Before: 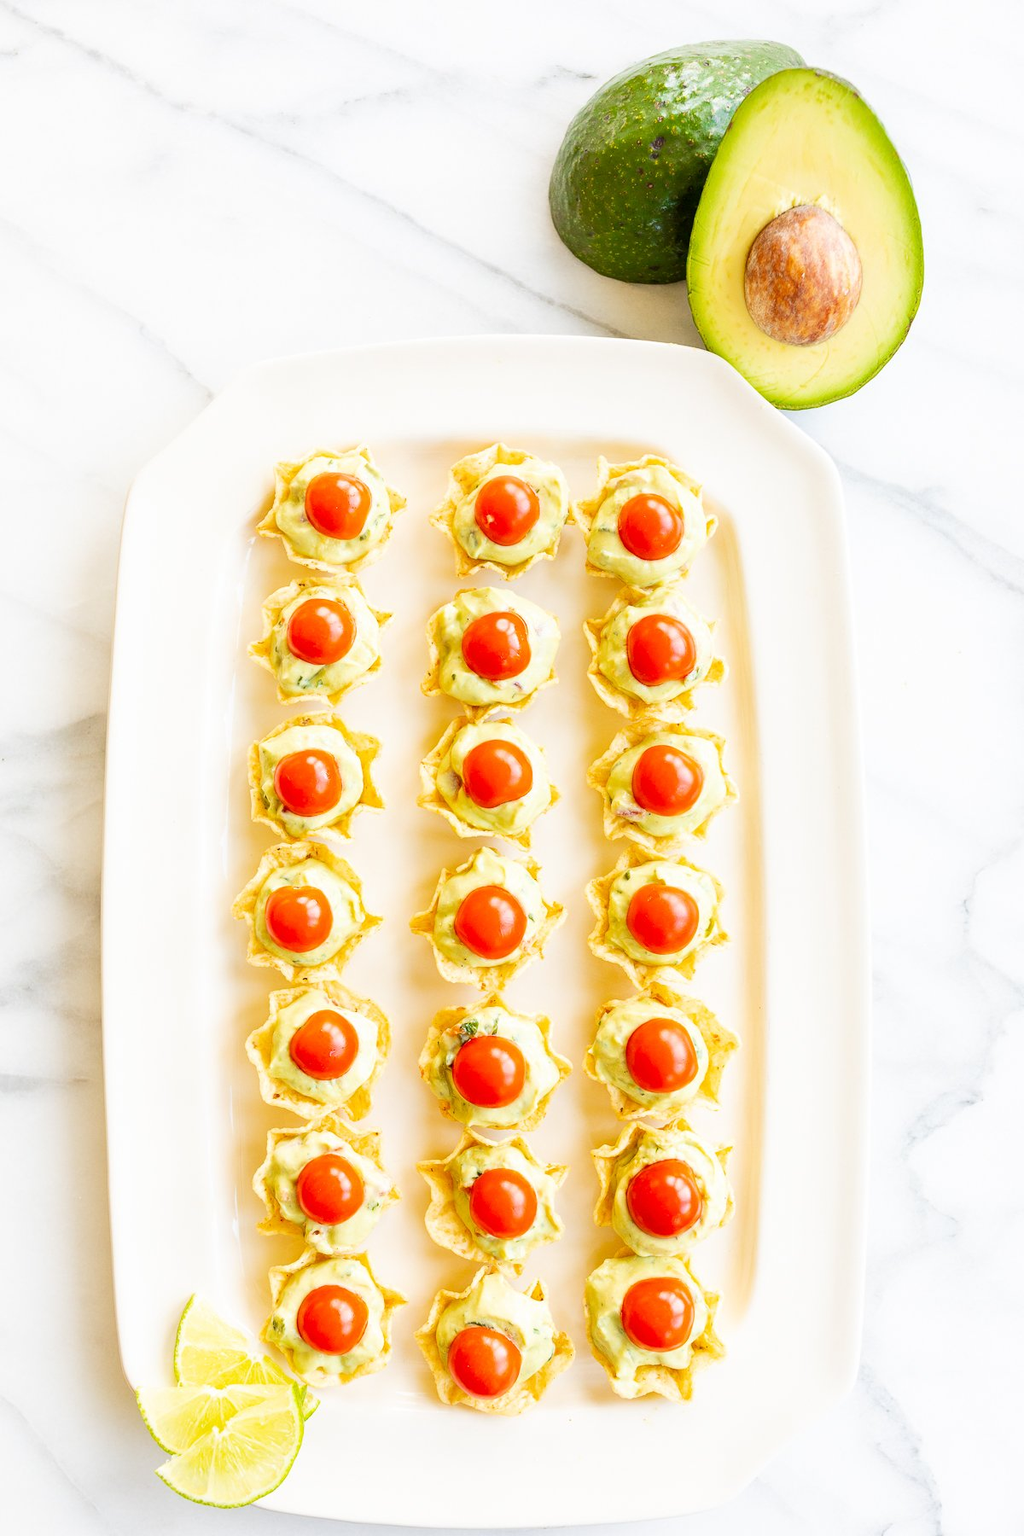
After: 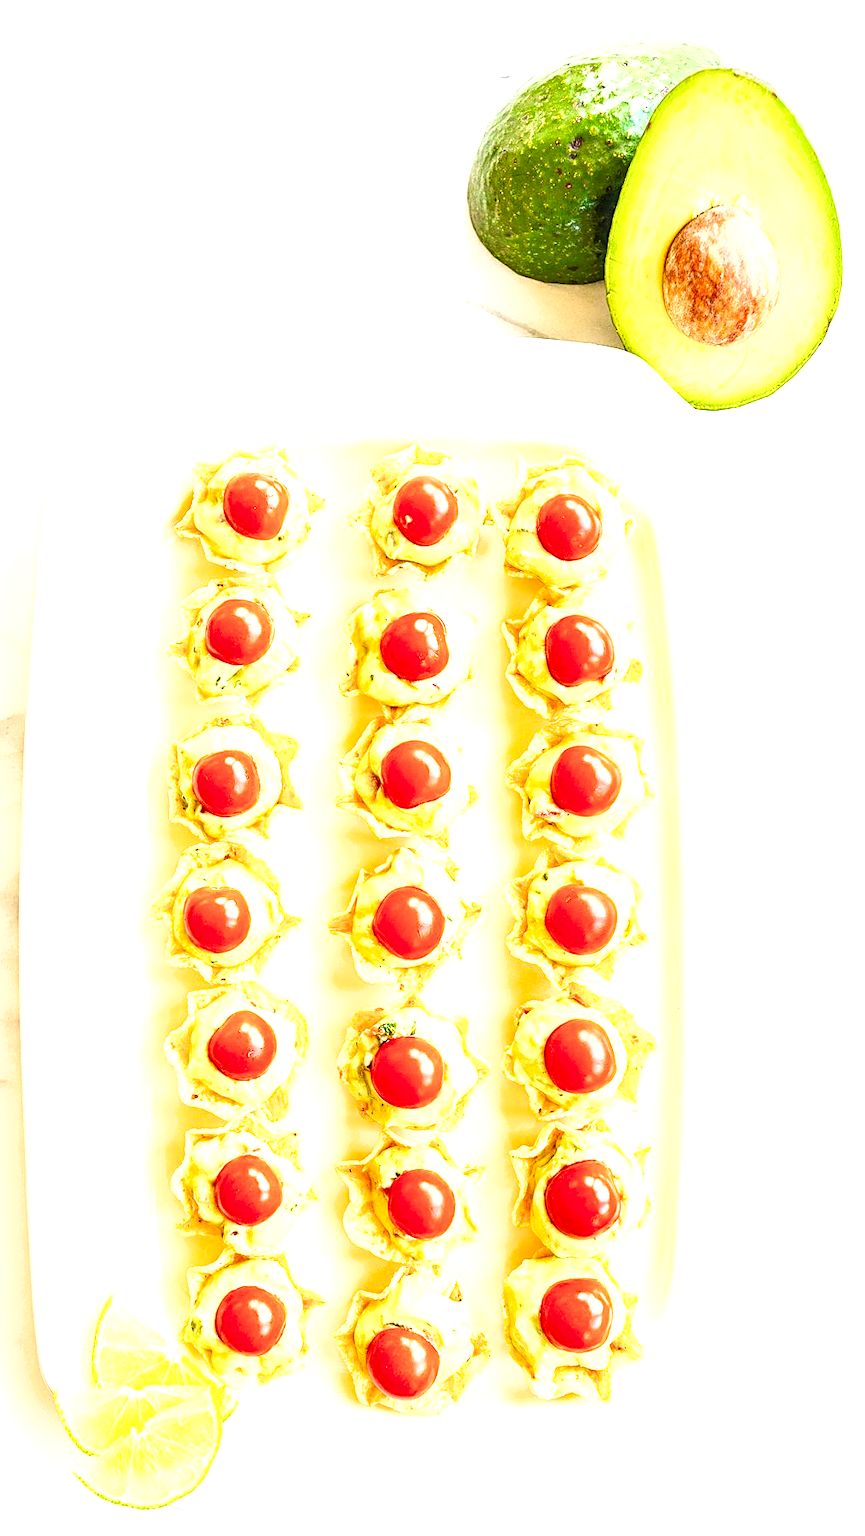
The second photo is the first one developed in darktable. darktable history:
sharpen: amount 0.497
crop: left 8.035%, right 7.395%
local contrast: on, module defaults
exposure: black level correction 0, exposure 1 EV, compensate exposure bias true, compensate highlight preservation false
filmic rgb: black relative exposure -7.65 EV, white relative exposure 4.56 EV, hardness 3.61, color science v6 (2022)
tone equalizer: -8 EV 0.965 EV, -7 EV 0.985 EV, -6 EV 1.01 EV, -5 EV 0.984 EV, -4 EV 1.03 EV, -3 EV 0.764 EV, -2 EV 0.471 EV, -1 EV 0.254 EV, luminance estimator HSV value / RGB max
levels: levels [0, 0.43, 0.859]
shadows and highlights: radius 128.14, shadows 30.43, highlights -30.69, low approximation 0.01, soften with gaussian
